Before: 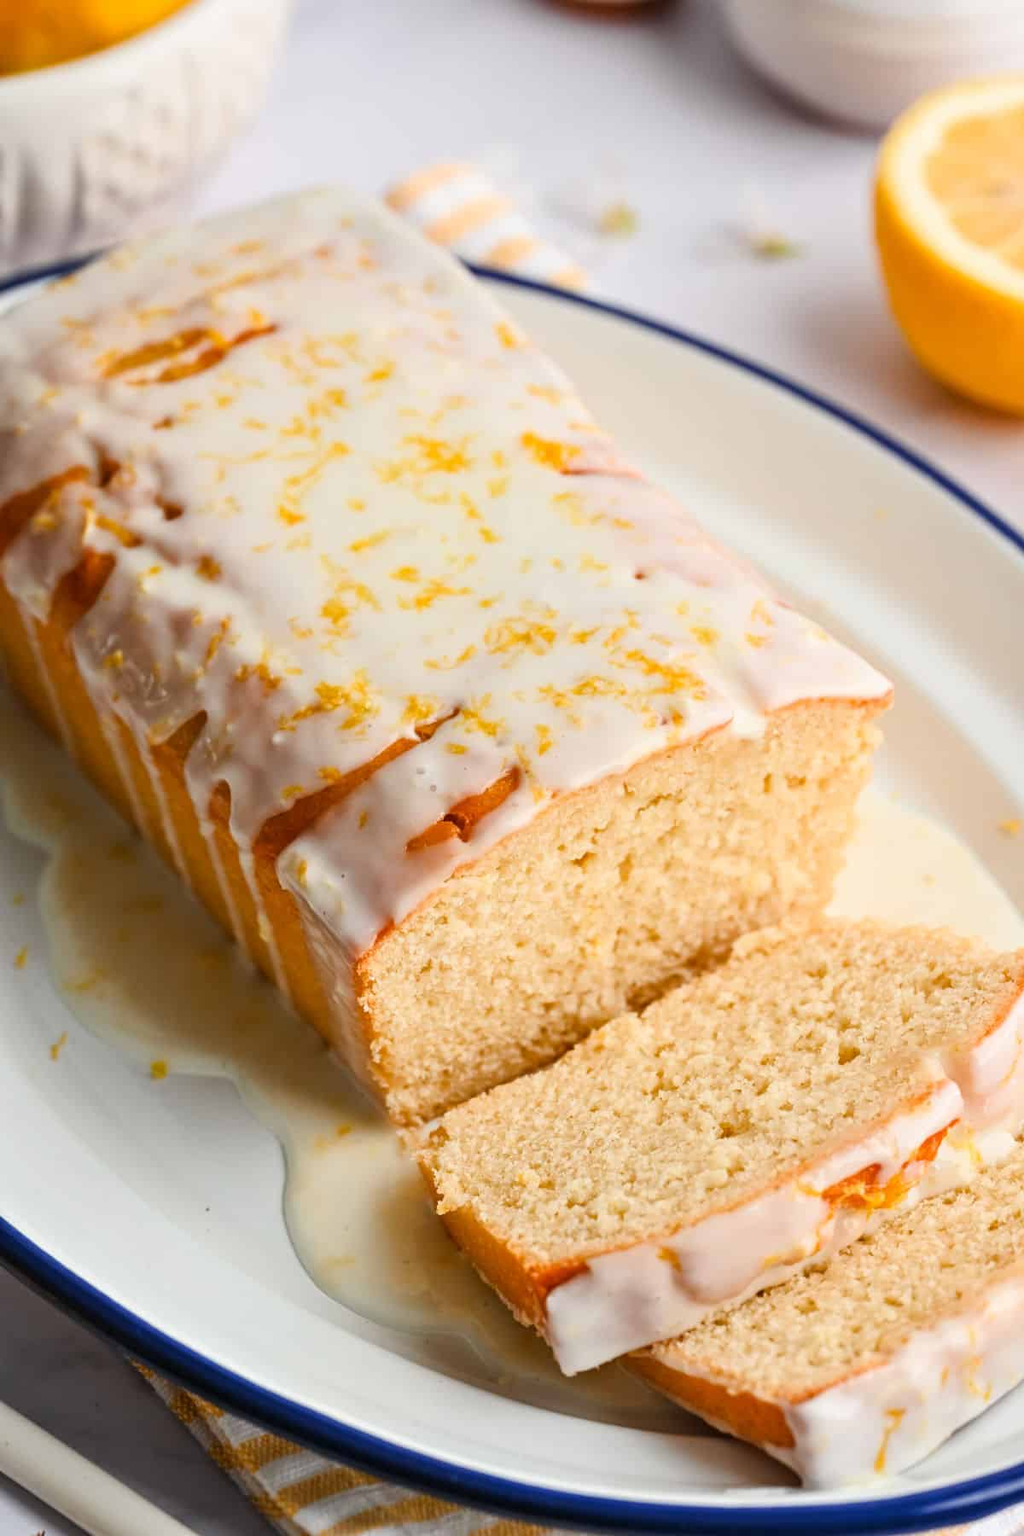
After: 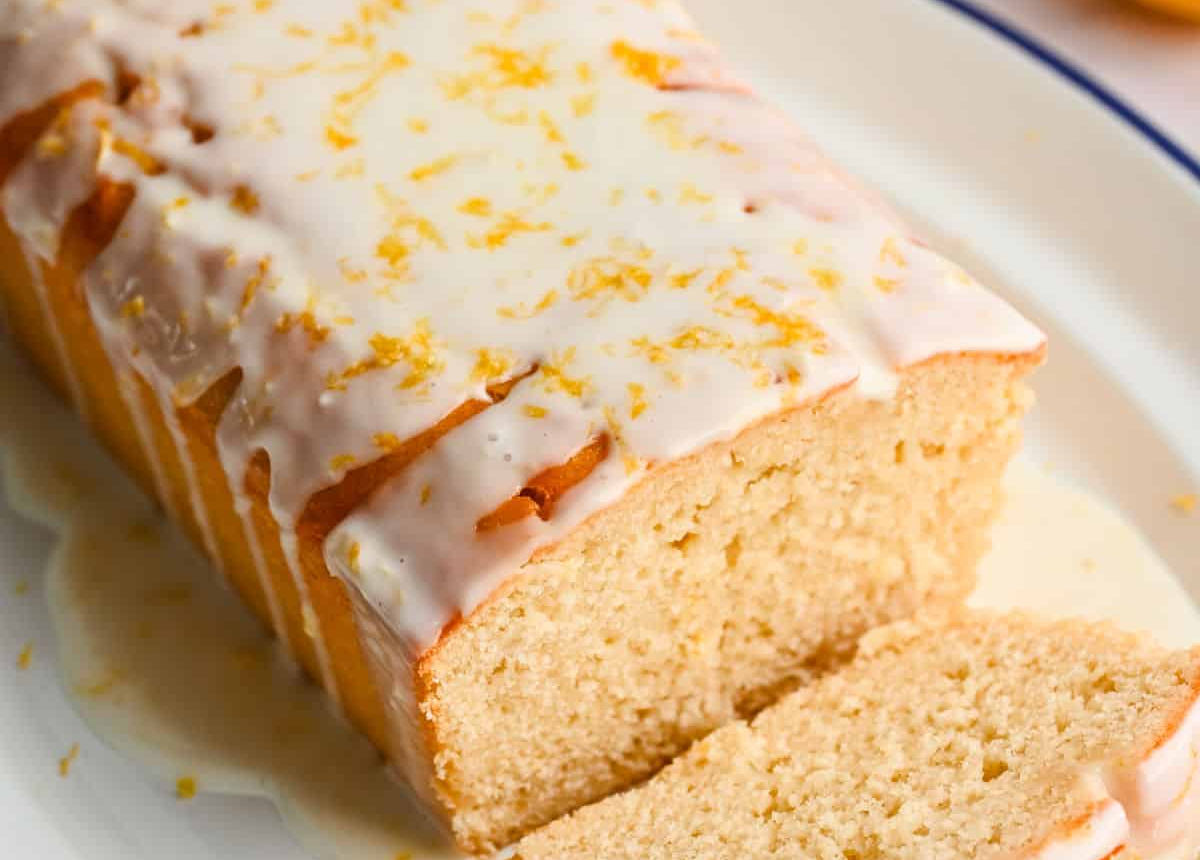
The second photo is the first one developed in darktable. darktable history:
crop and rotate: top 25.933%, bottom 26.275%
